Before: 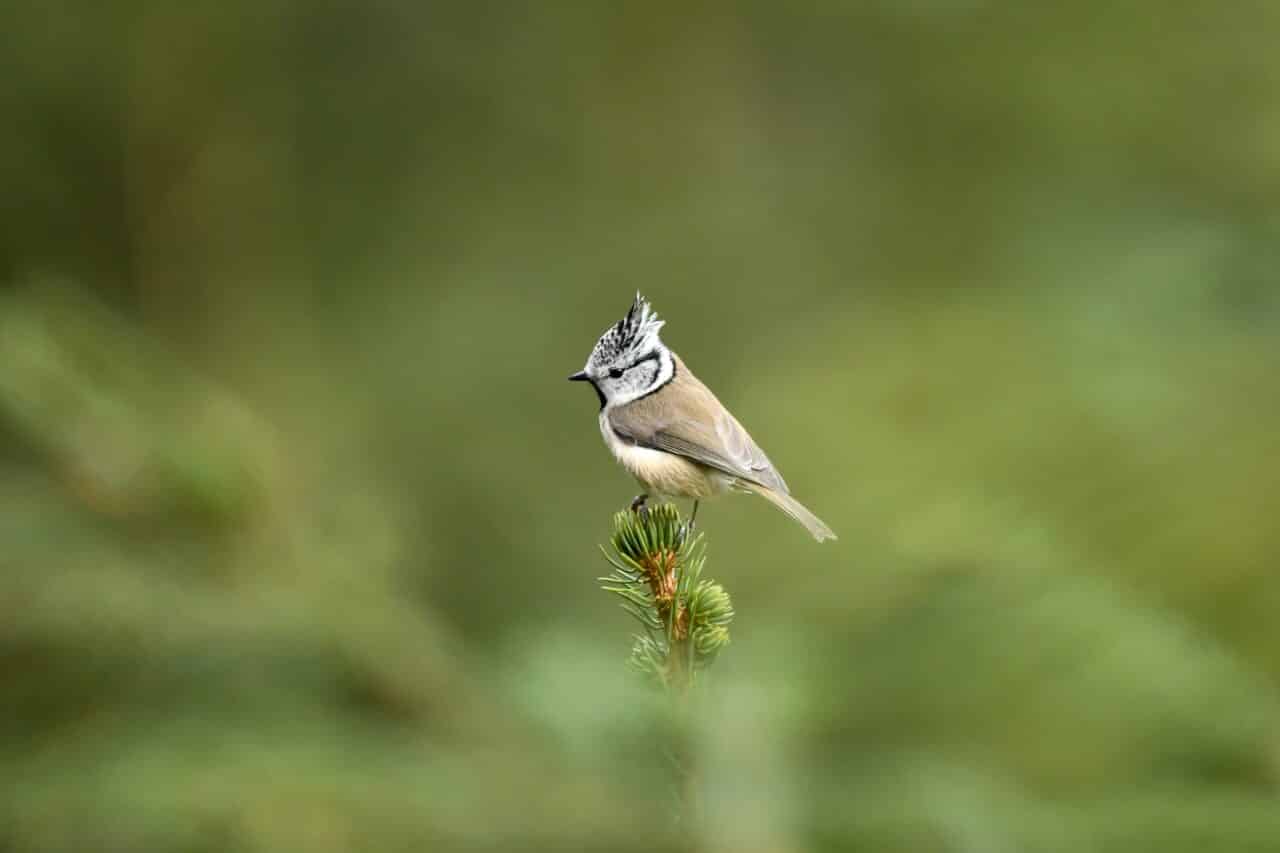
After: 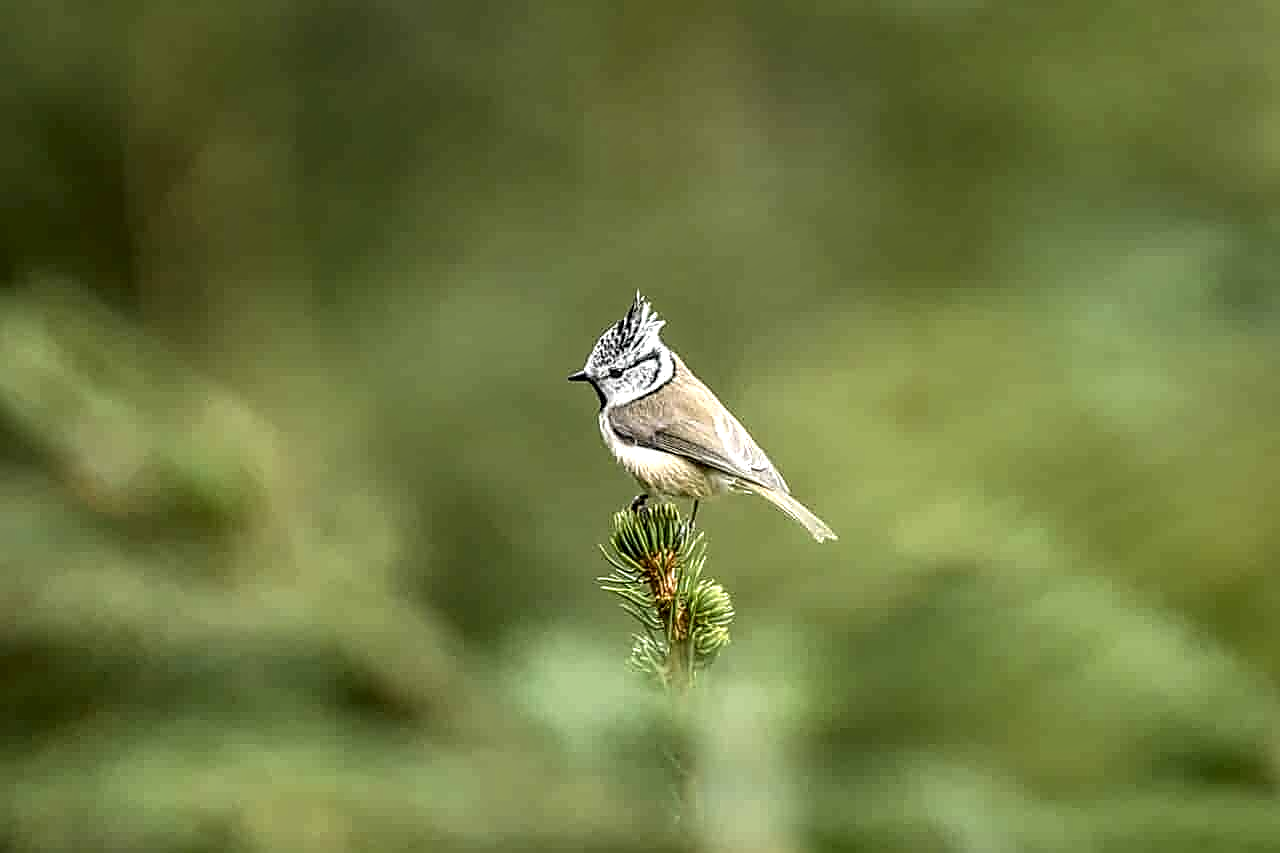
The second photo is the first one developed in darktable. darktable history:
sharpen: radius 1.685, amount 1.294
local contrast: highlights 12%, shadows 38%, detail 183%, midtone range 0.471
